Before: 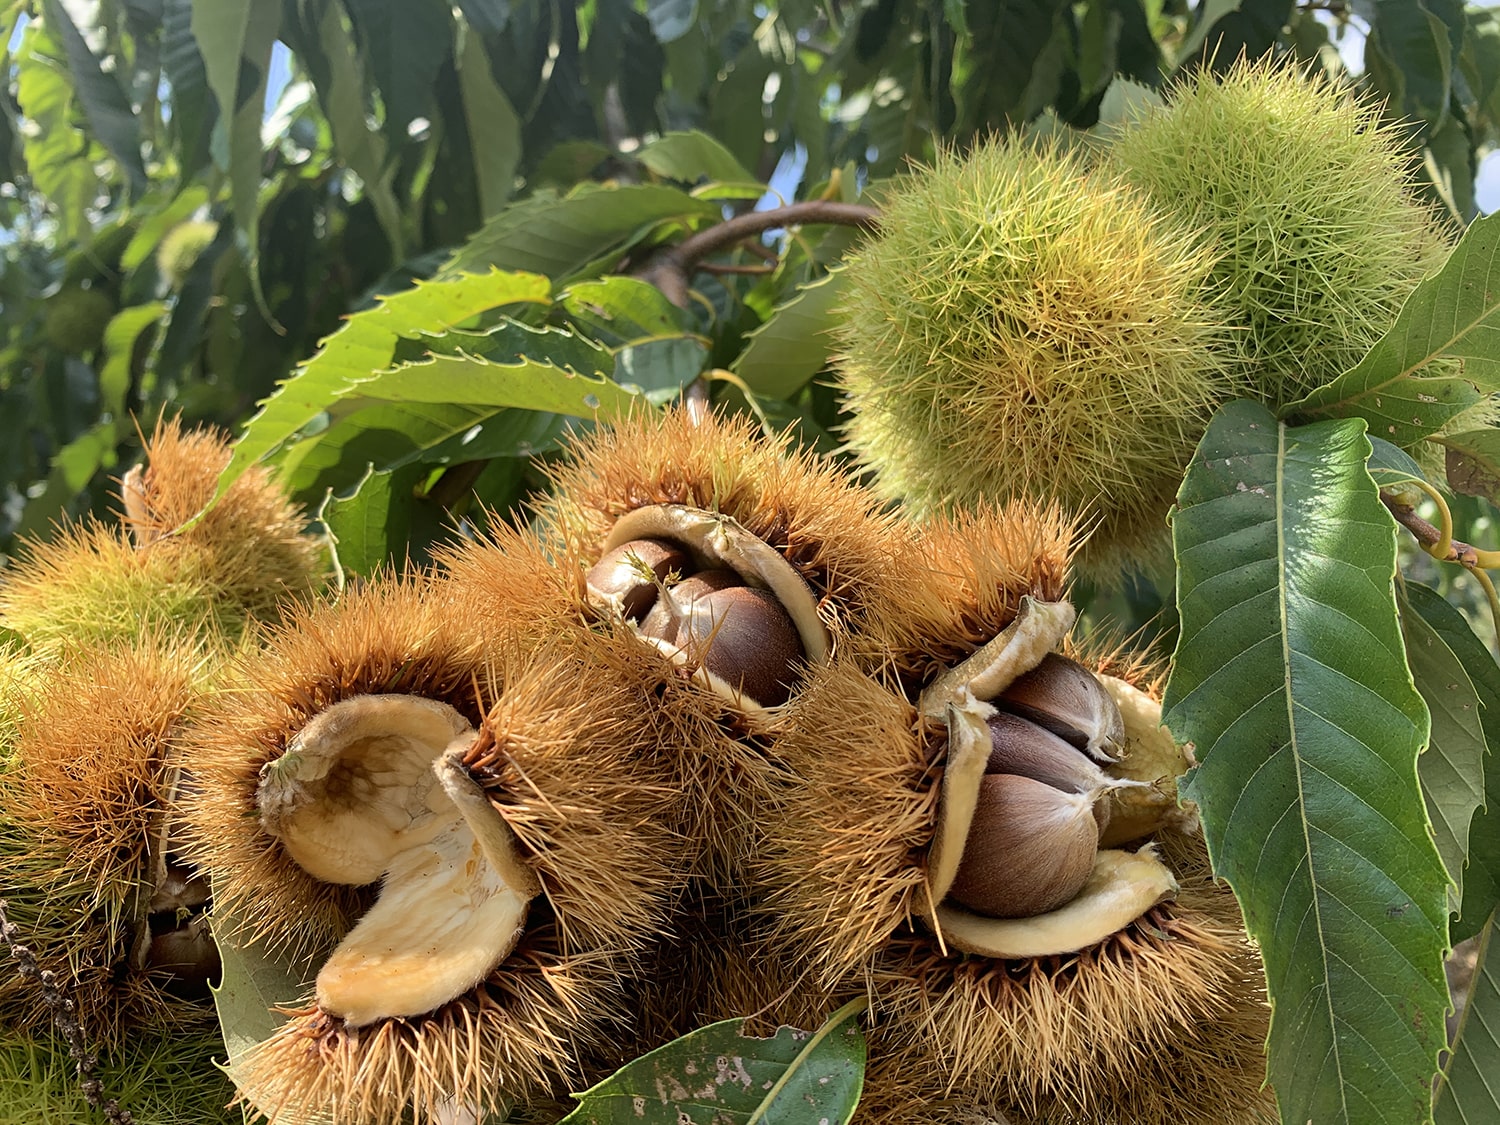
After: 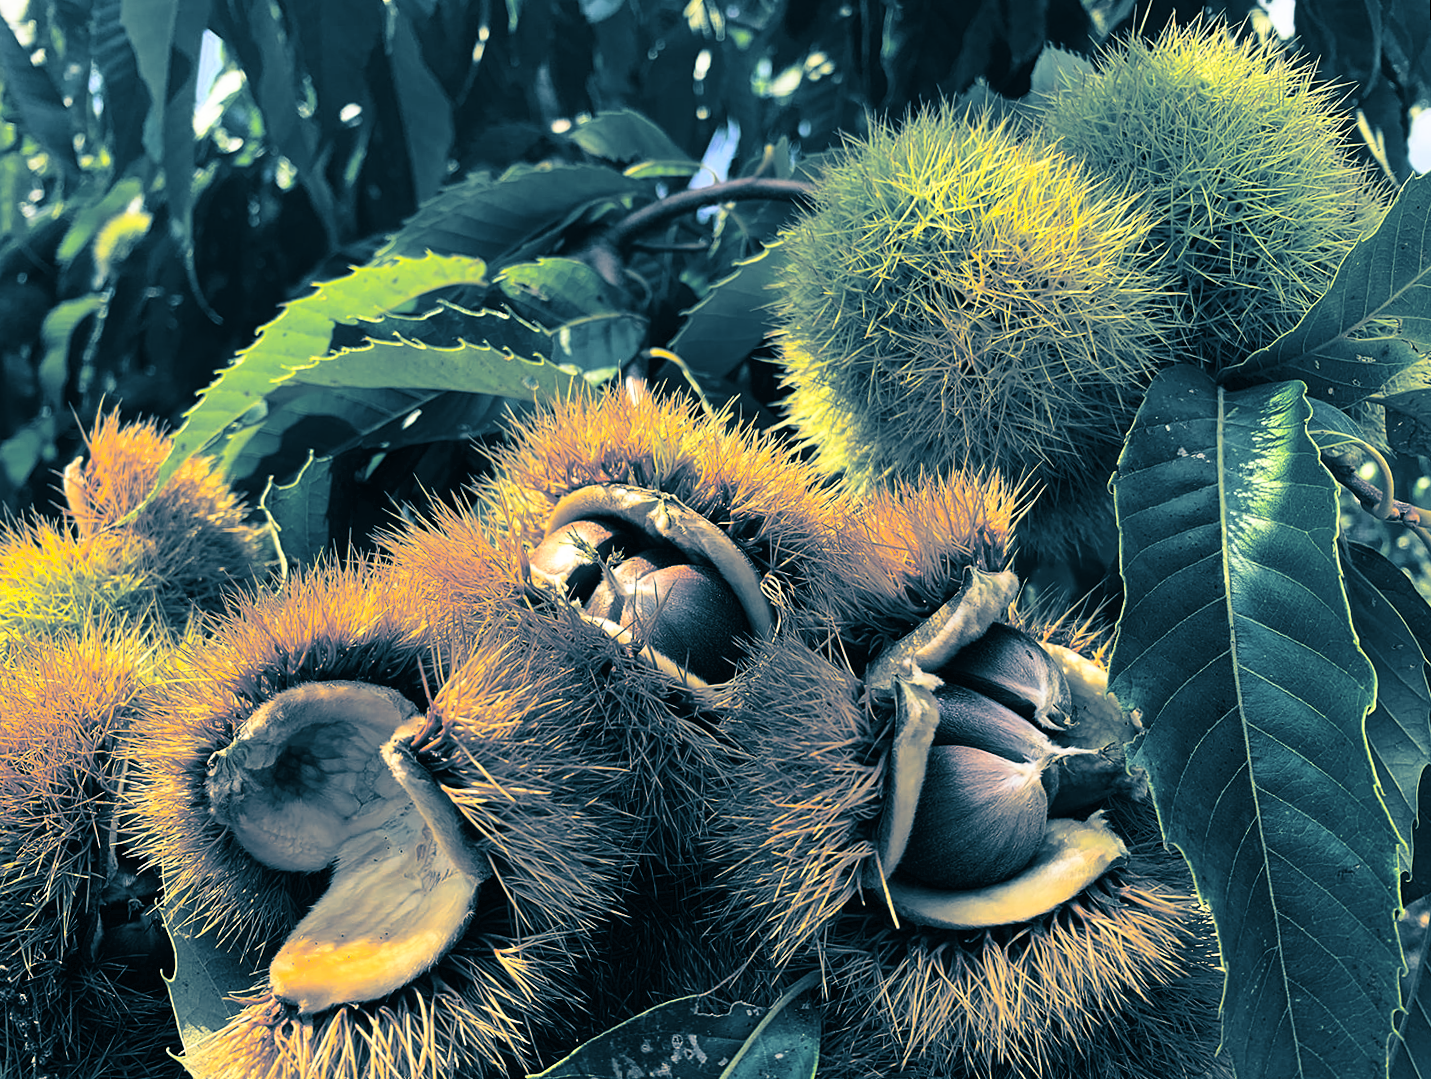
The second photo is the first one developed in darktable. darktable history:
crop and rotate: left 3.238%
tone curve: curves: ch0 [(0, 0) (0.003, 0.023) (0.011, 0.024) (0.025, 0.028) (0.044, 0.035) (0.069, 0.043) (0.1, 0.052) (0.136, 0.063) (0.177, 0.094) (0.224, 0.145) (0.277, 0.209) (0.335, 0.281) (0.399, 0.364) (0.468, 0.453) (0.543, 0.553) (0.623, 0.66) (0.709, 0.767) (0.801, 0.88) (0.898, 0.968) (1, 1)], preserve colors none
split-toning: shadows › hue 212.4°, balance -70
contrast brightness saturation: contrast 0.09, saturation 0.28
rotate and perspective: rotation -1.42°, crop left 0.016, crop right 0.984, crop top 0.035, crop bottom 0.965
